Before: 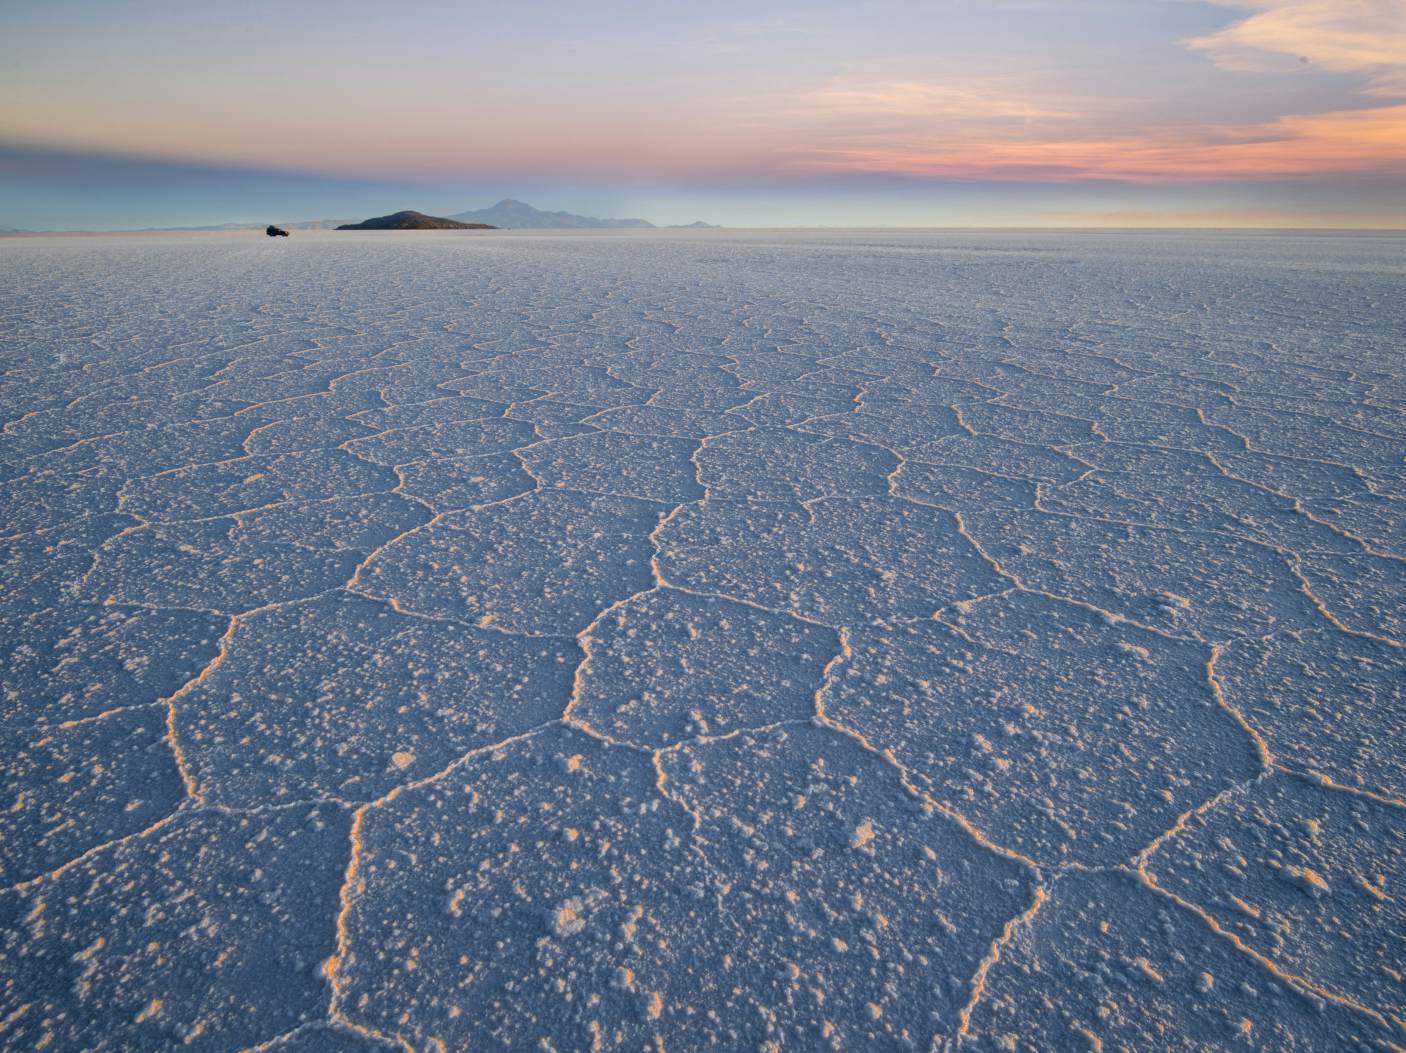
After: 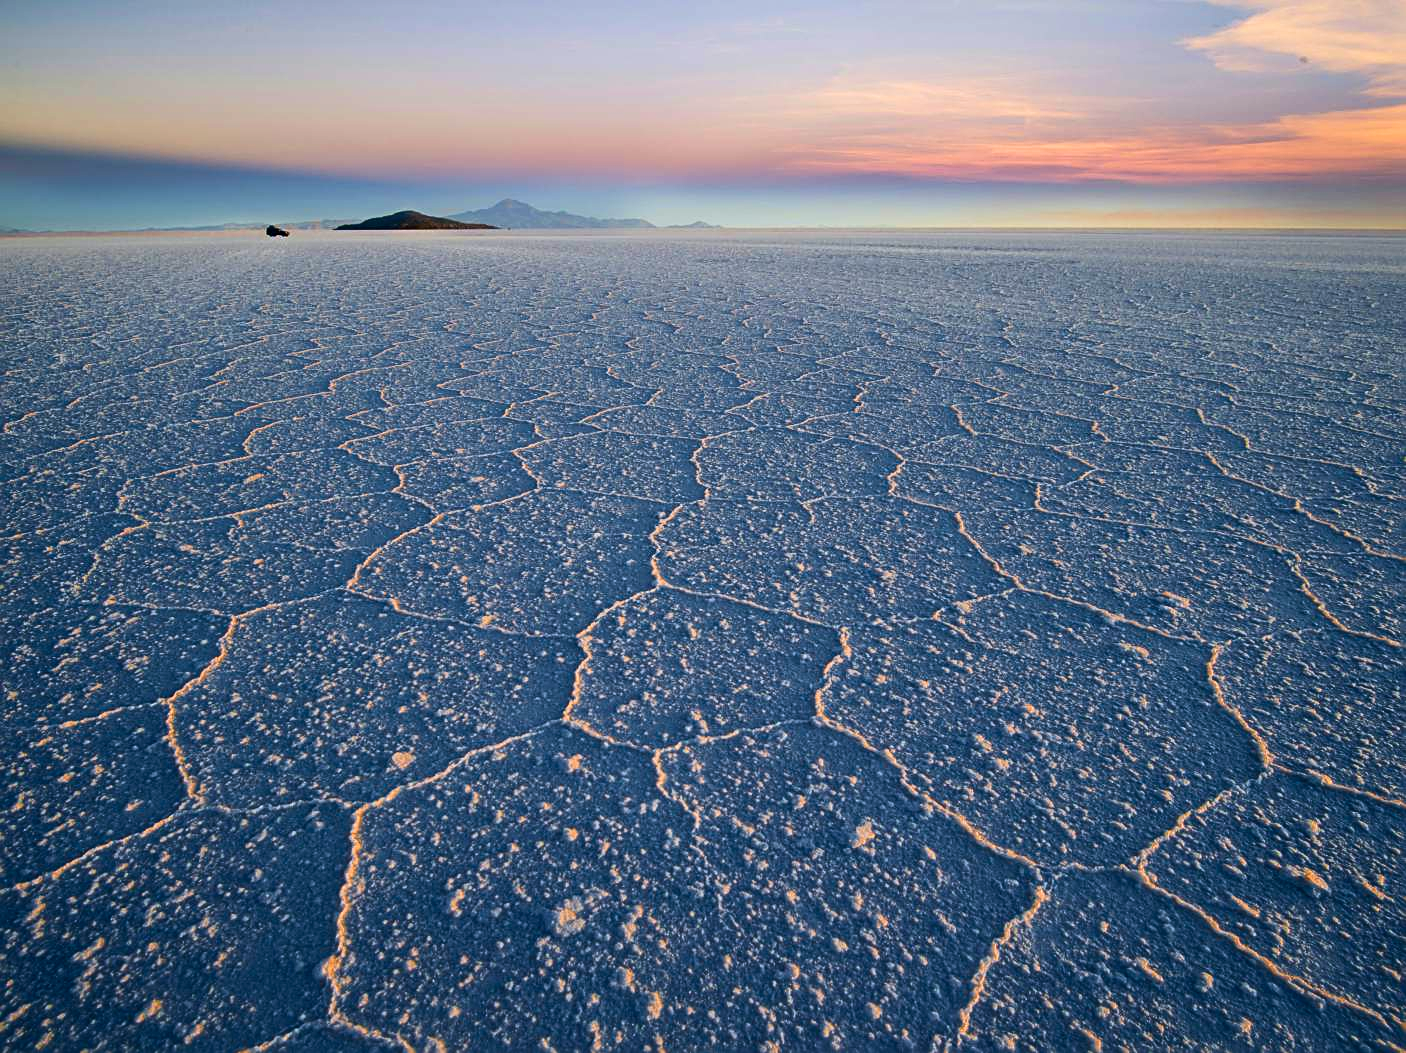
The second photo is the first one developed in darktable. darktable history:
contrast brightness saturation: contrast 0.19, brightness -0.103, saturation 0.212
sharpen: on, module defaults
velvia: on, module defaults
